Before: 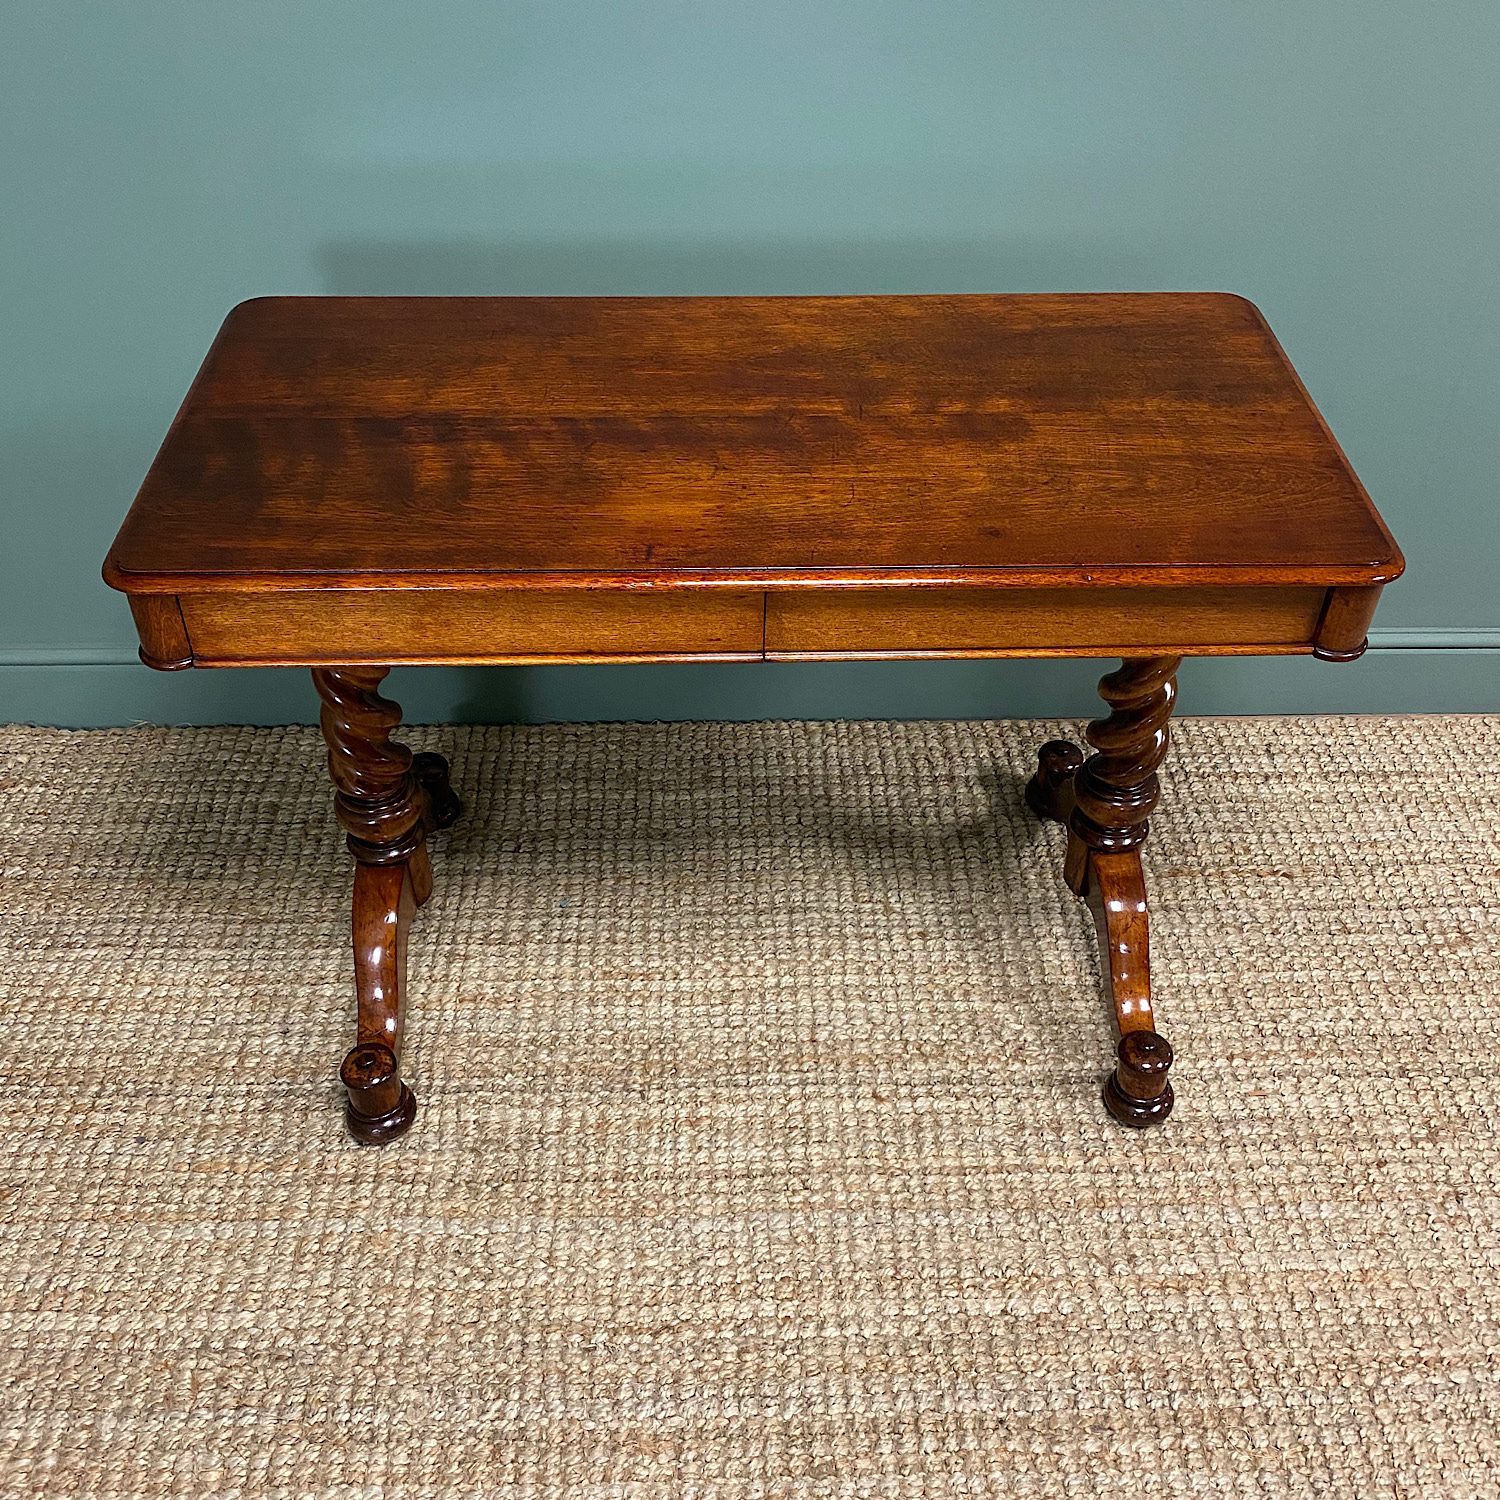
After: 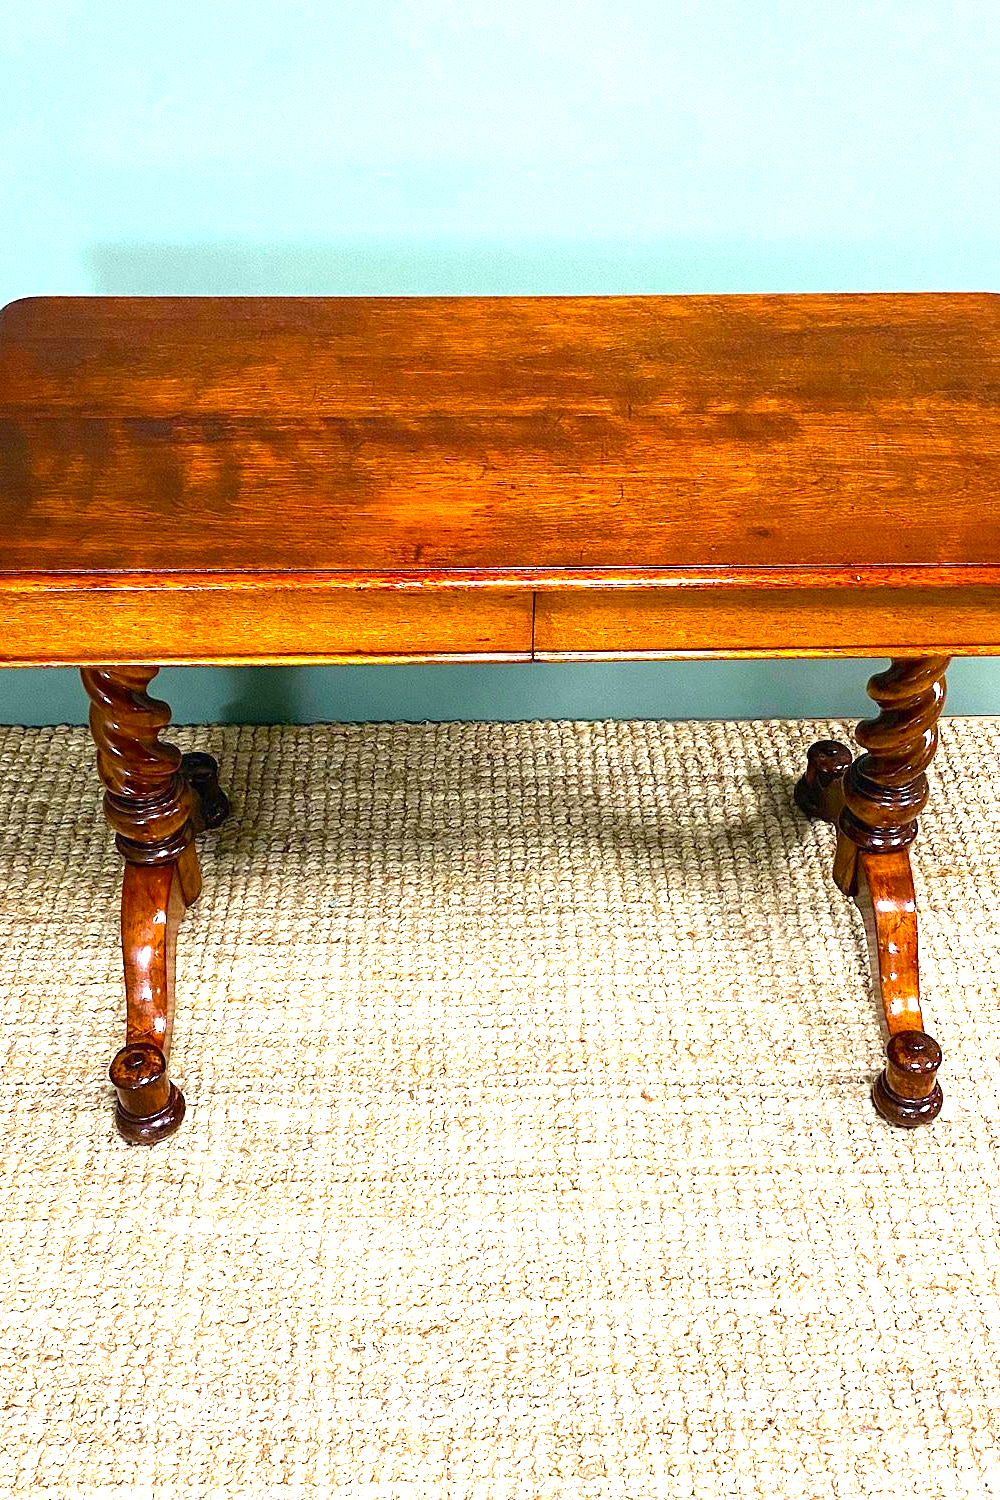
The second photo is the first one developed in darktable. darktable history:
exposure: black level correction 0, exposure 1.741 EV, compensate exposure bias true, compensate highlight preservation false
crop and rotate: left 15.446%, right 17.836%
color balance rgb: linear chroma grading › shadows 16%, perceptual saturation grading › global saturation 8%, perceptual saturation grading › shadows 4%, perceptual brilliance grading › global brilliance 2%, perceptual brilliance grading › highlights 8%, perceptual brilliance grading › shadows -4%, global vibrance 16%, saturation formula JzAzBz (2021)
